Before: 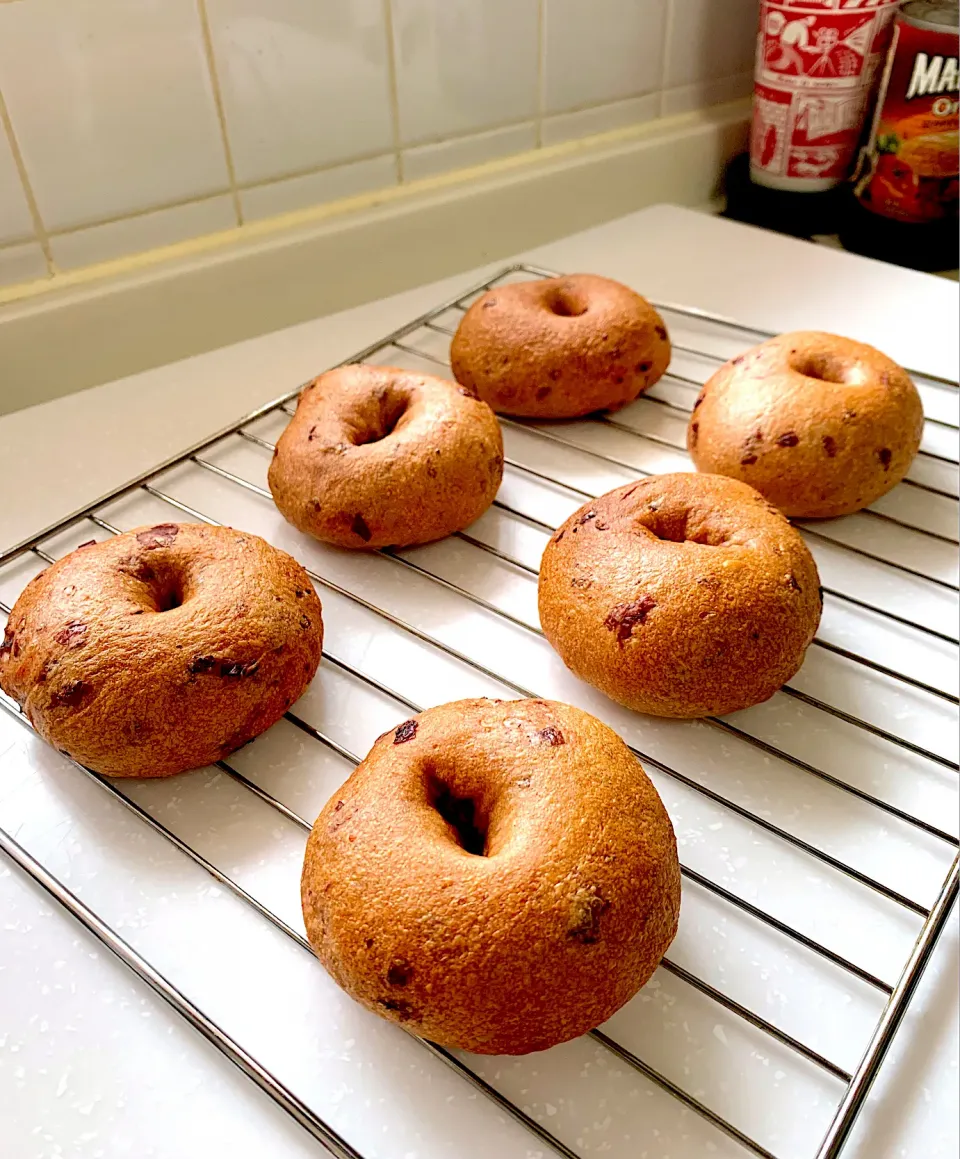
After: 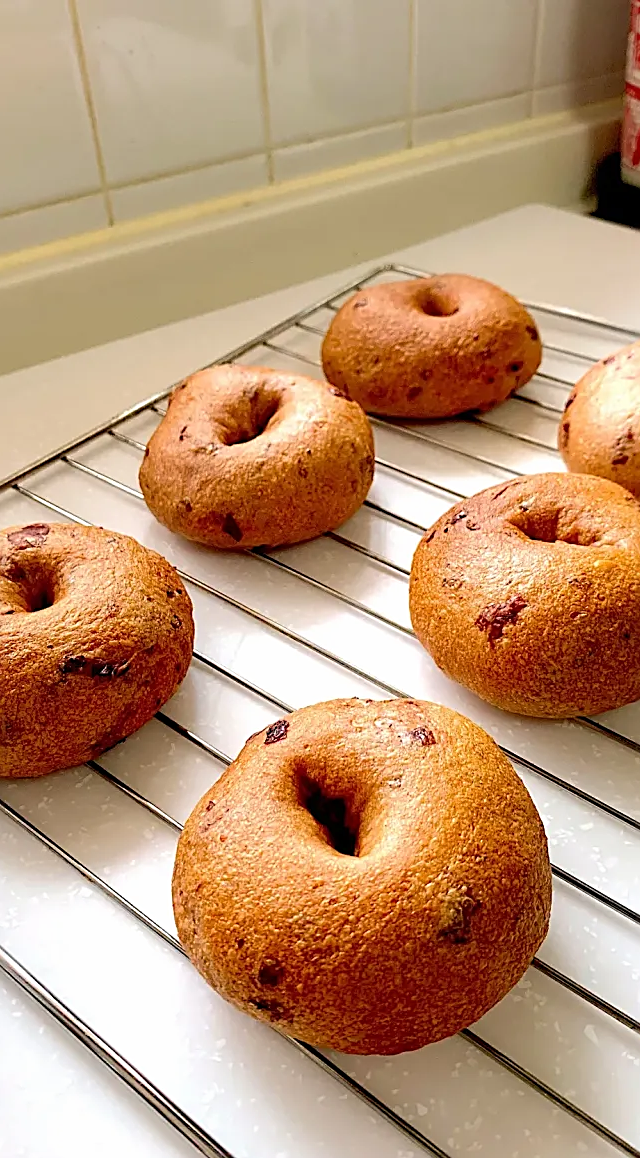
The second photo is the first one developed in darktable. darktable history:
crop and rotate: left 13.444%, right 19.876%
sharpen: on, module defaults
base curve: curves: ch0 [(0, 0) (0.989, 0.992)], preserve colors none
